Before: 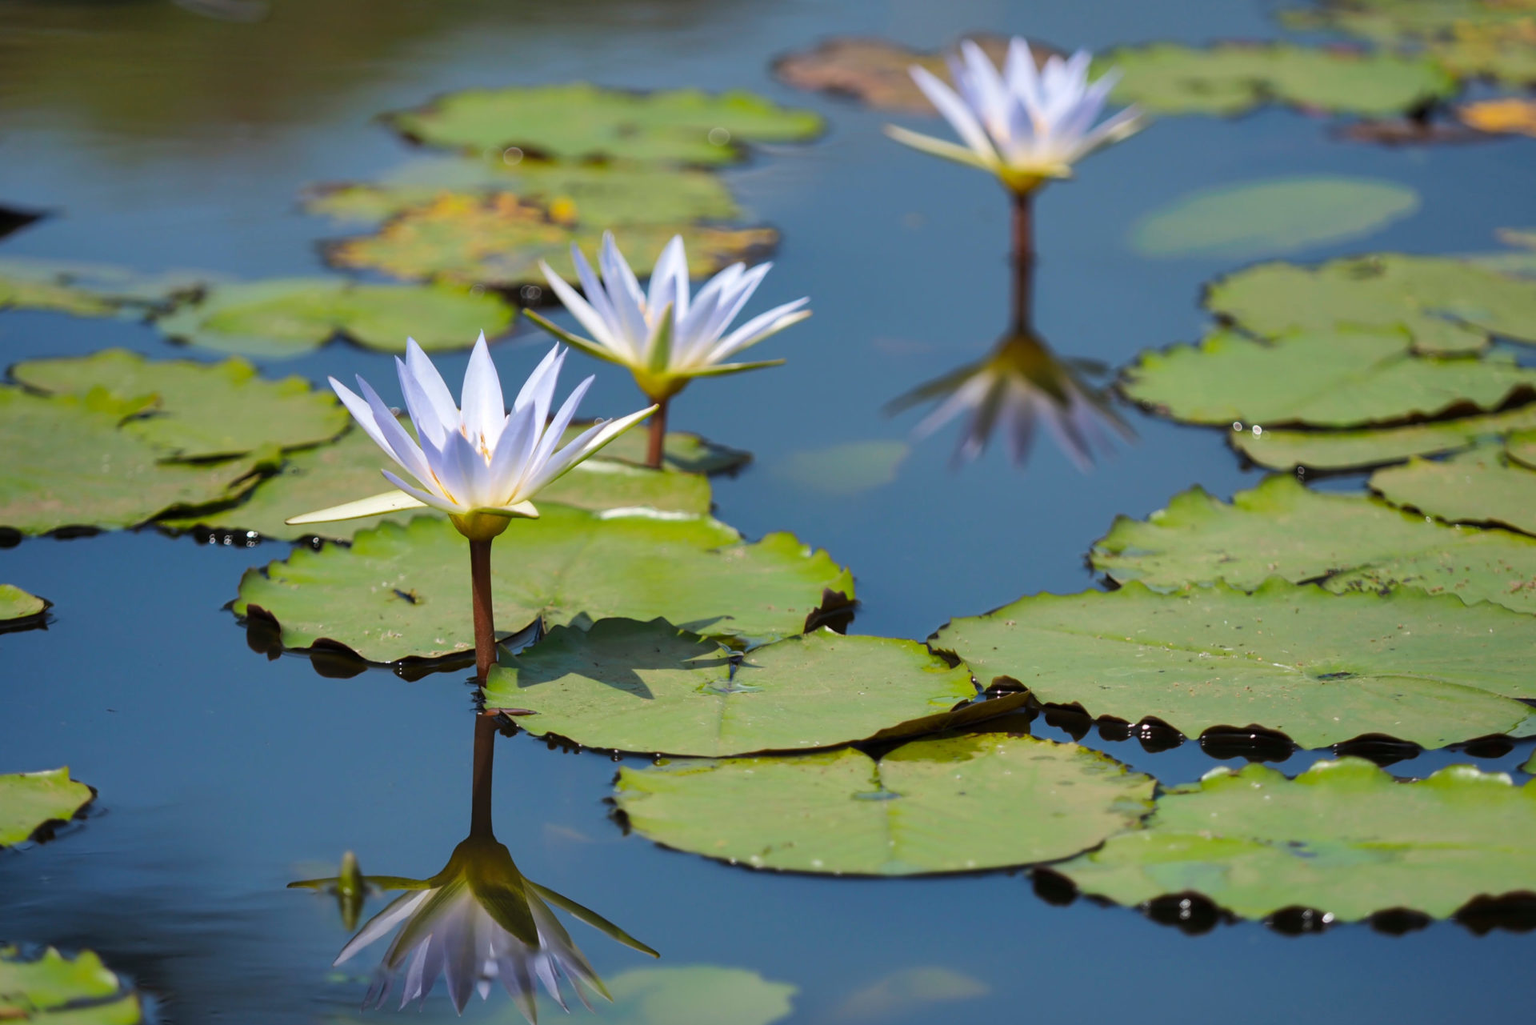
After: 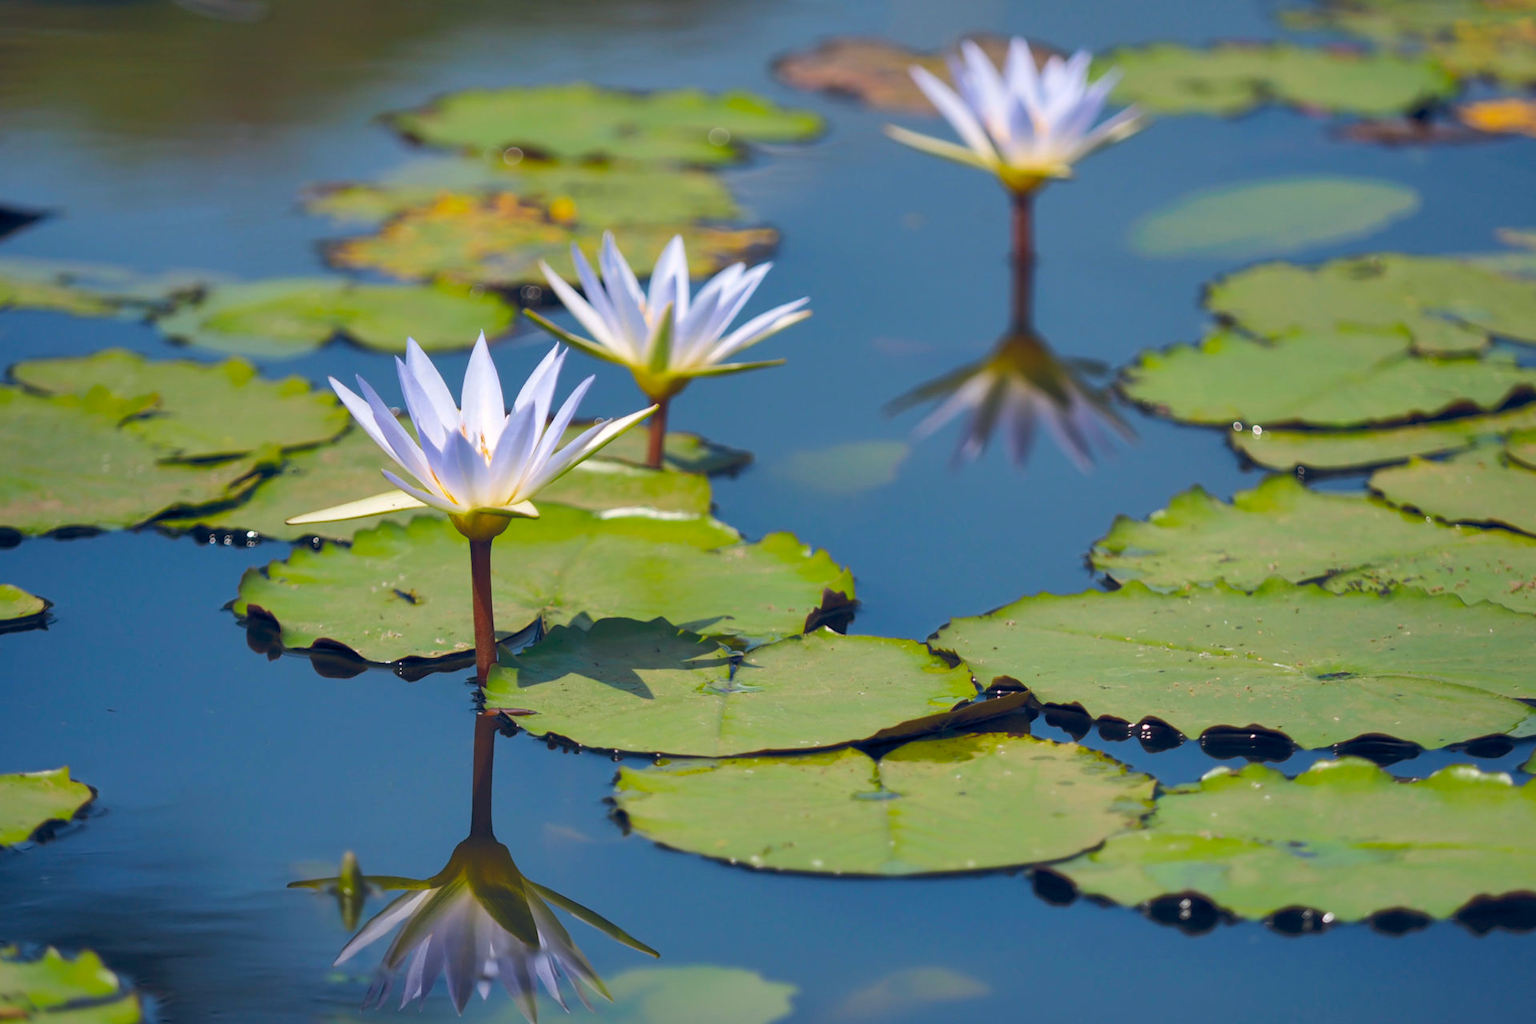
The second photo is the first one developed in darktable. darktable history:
rgb curve: curves: ch0 [(0, 0) (0.093, 0.159) (0.241, 0.265) (0.414, 0.42) (1, 1)], compensate middle gray true, preserve colors basic power
color balance rgb: shadows lift › hue 87.51°, highlights gain › chroma 0.68%, highlights gain › hue 55.1°, global offset › chroma 0.13%, global offset › hue 253.66°, linear chroma grading › global chroma 0.5%, perceptual saturation grading › global saturation 16.38%
